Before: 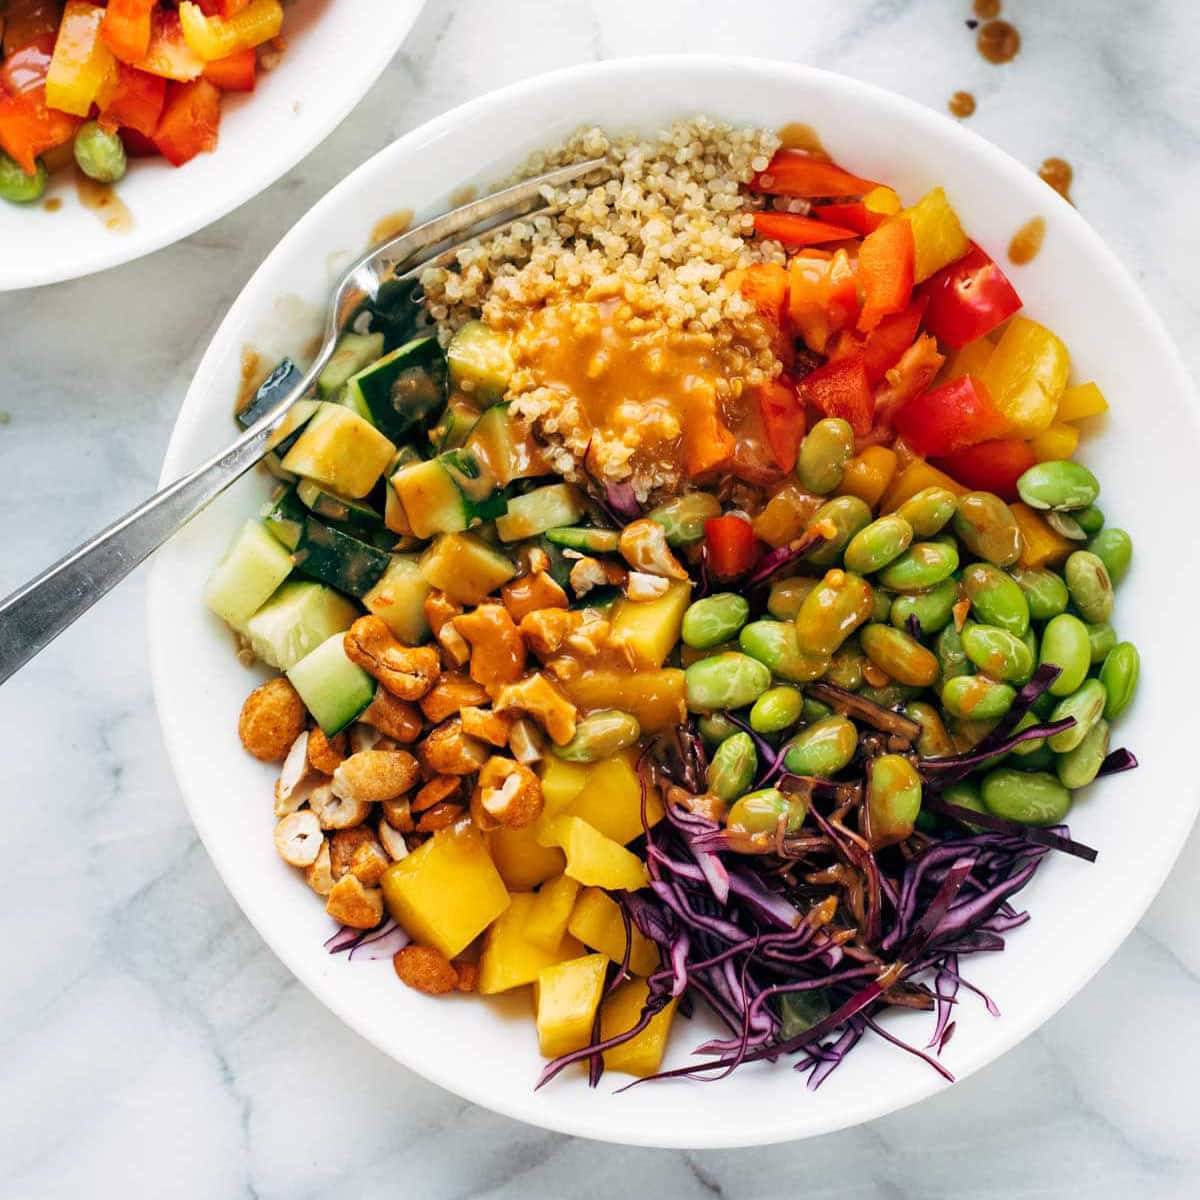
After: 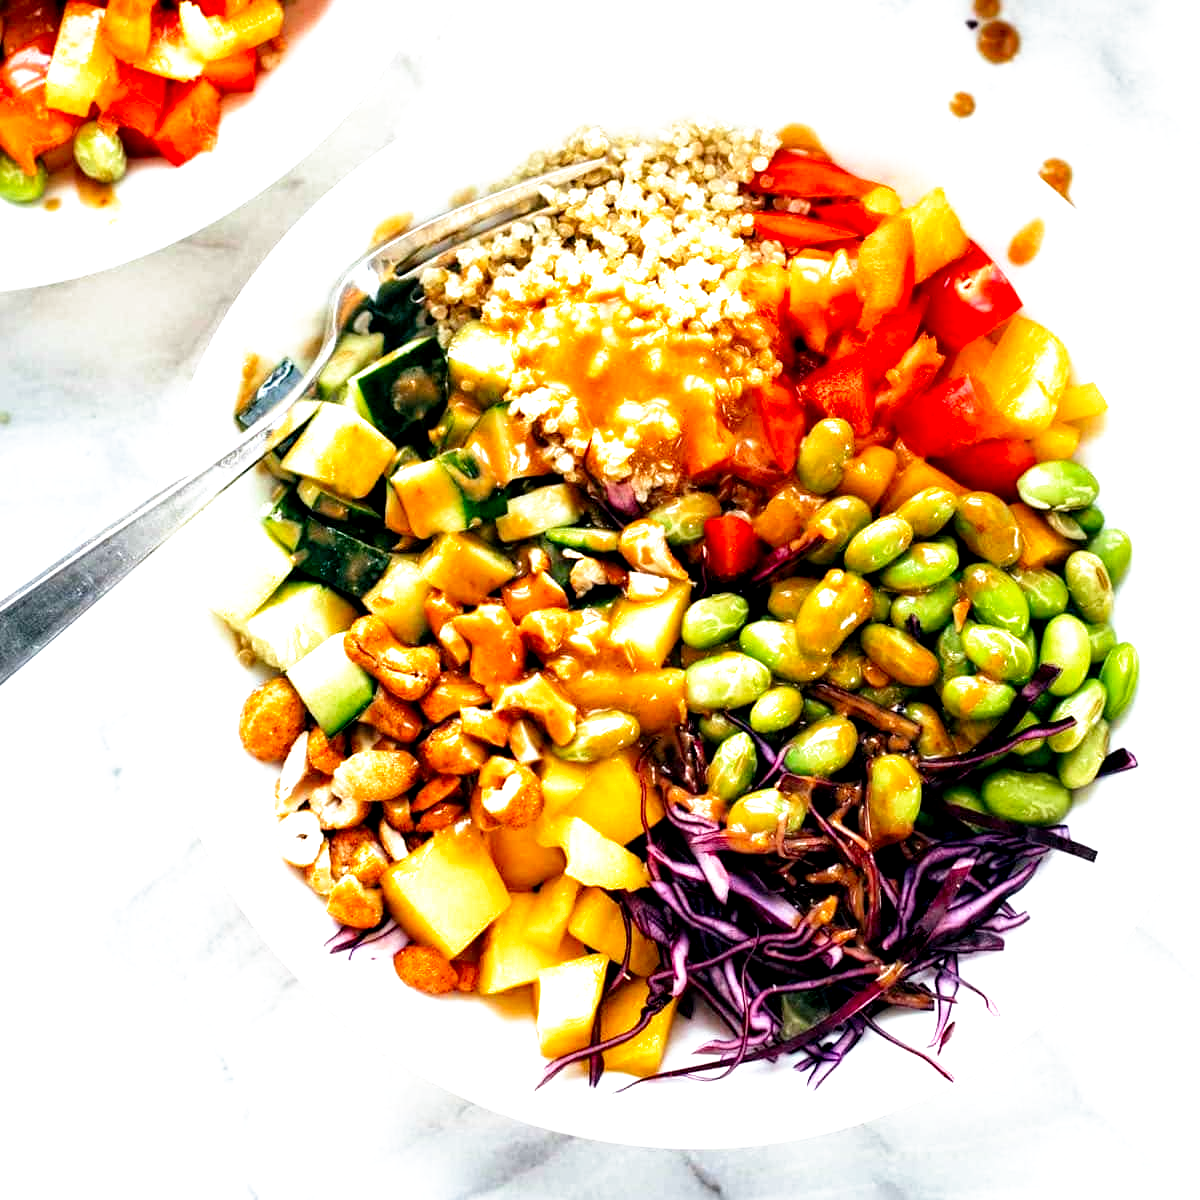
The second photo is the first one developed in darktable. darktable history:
local contrast: highlights 100%, shadows 100%, detail 120%, midtone range 0.2
exposure: black level correction 0, exposure 0.7 EV, compensate exposure bias true, compensate highlight preservation false
filmic rgb: black relative exposure -8.7 EV, white relative exposure 2.7 EV, threshold 3 EV, target black luminance 0%, hardness 6.25, latitude 76.53%, contrast 1.326, shadows ↔ highlights balance -0.349%, preserve chrominance no, color science v4 (2020), enable highlight reconstruction true
